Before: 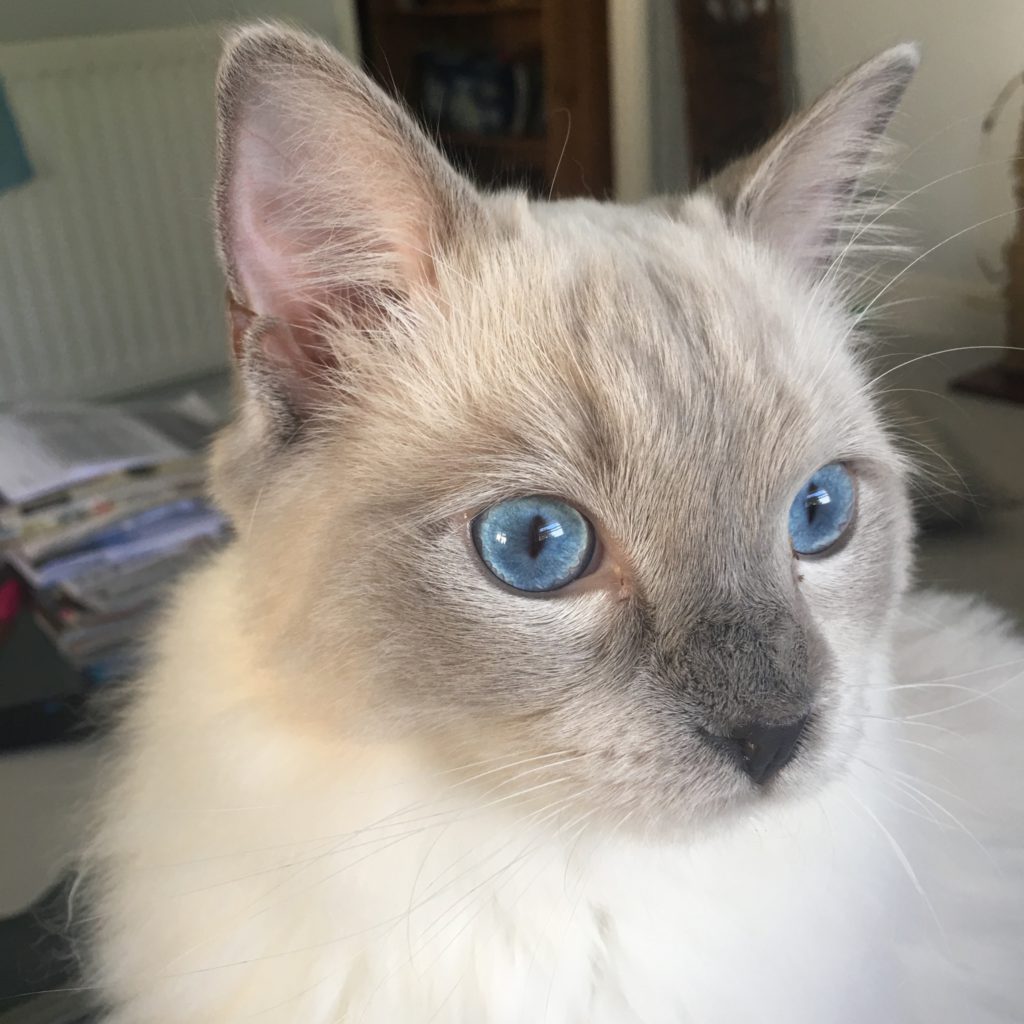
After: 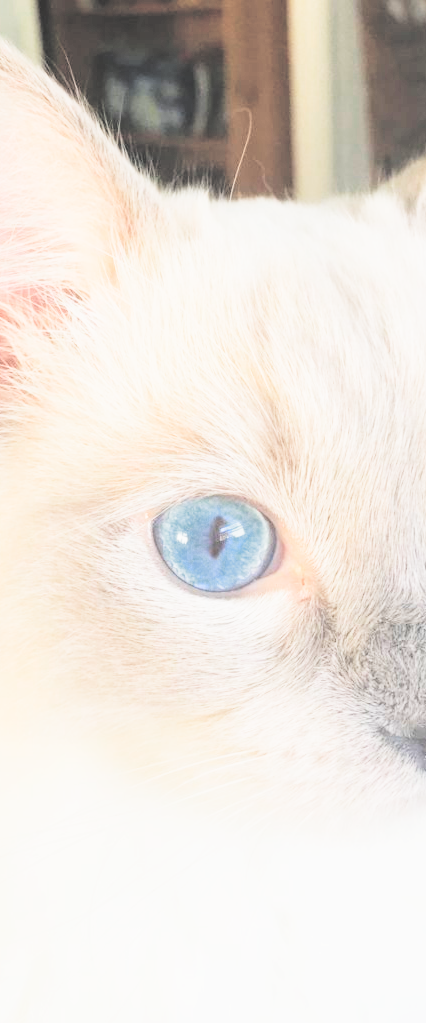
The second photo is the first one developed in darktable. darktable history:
color zones: curves: ch0 [(0.25, 0.5) (0.636, 0.25) (0.75, 0.5)]
contrast brightness saturation: brightness 1
crop: left 31.229%, right 27.105%
exposure: black level correction 0, exposure 1.1 EV, compensate exposure bias true, compensate highlight preservation false
sigmoid: contrast 1.7, skew -0.1, preserve hue 0%, red attenuation 0.1, red rotation 0.035, green attenuation 0.1, green rotation -0.017, blue attenuation 0.15, blue rotation -0.052, base primaries Rec2020
